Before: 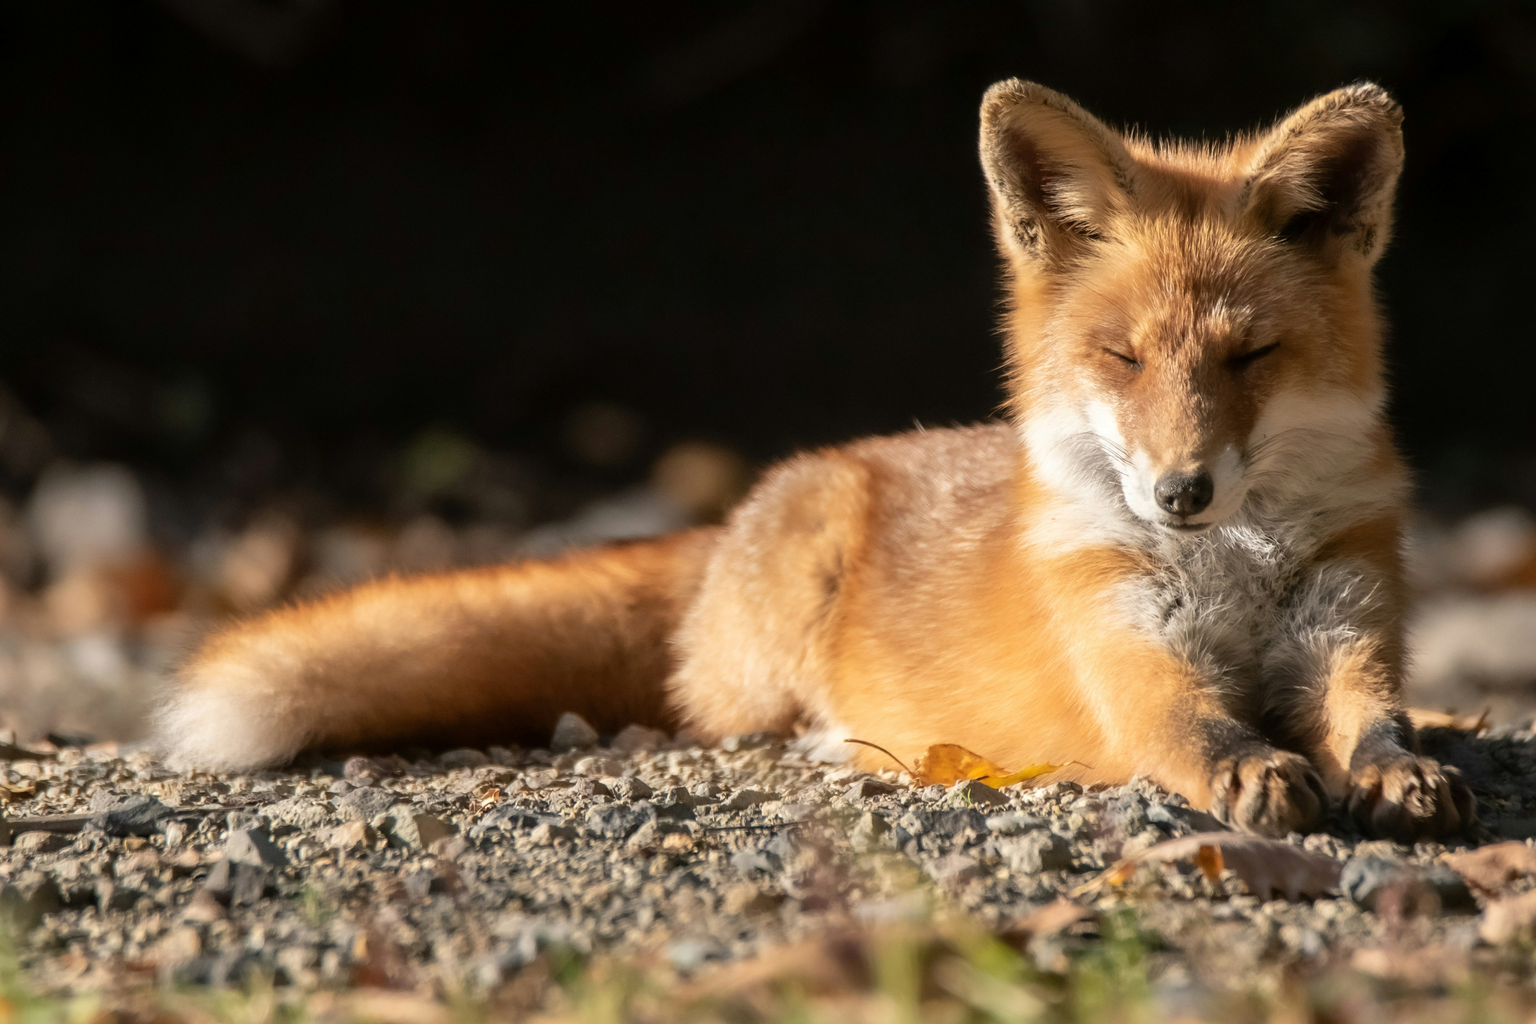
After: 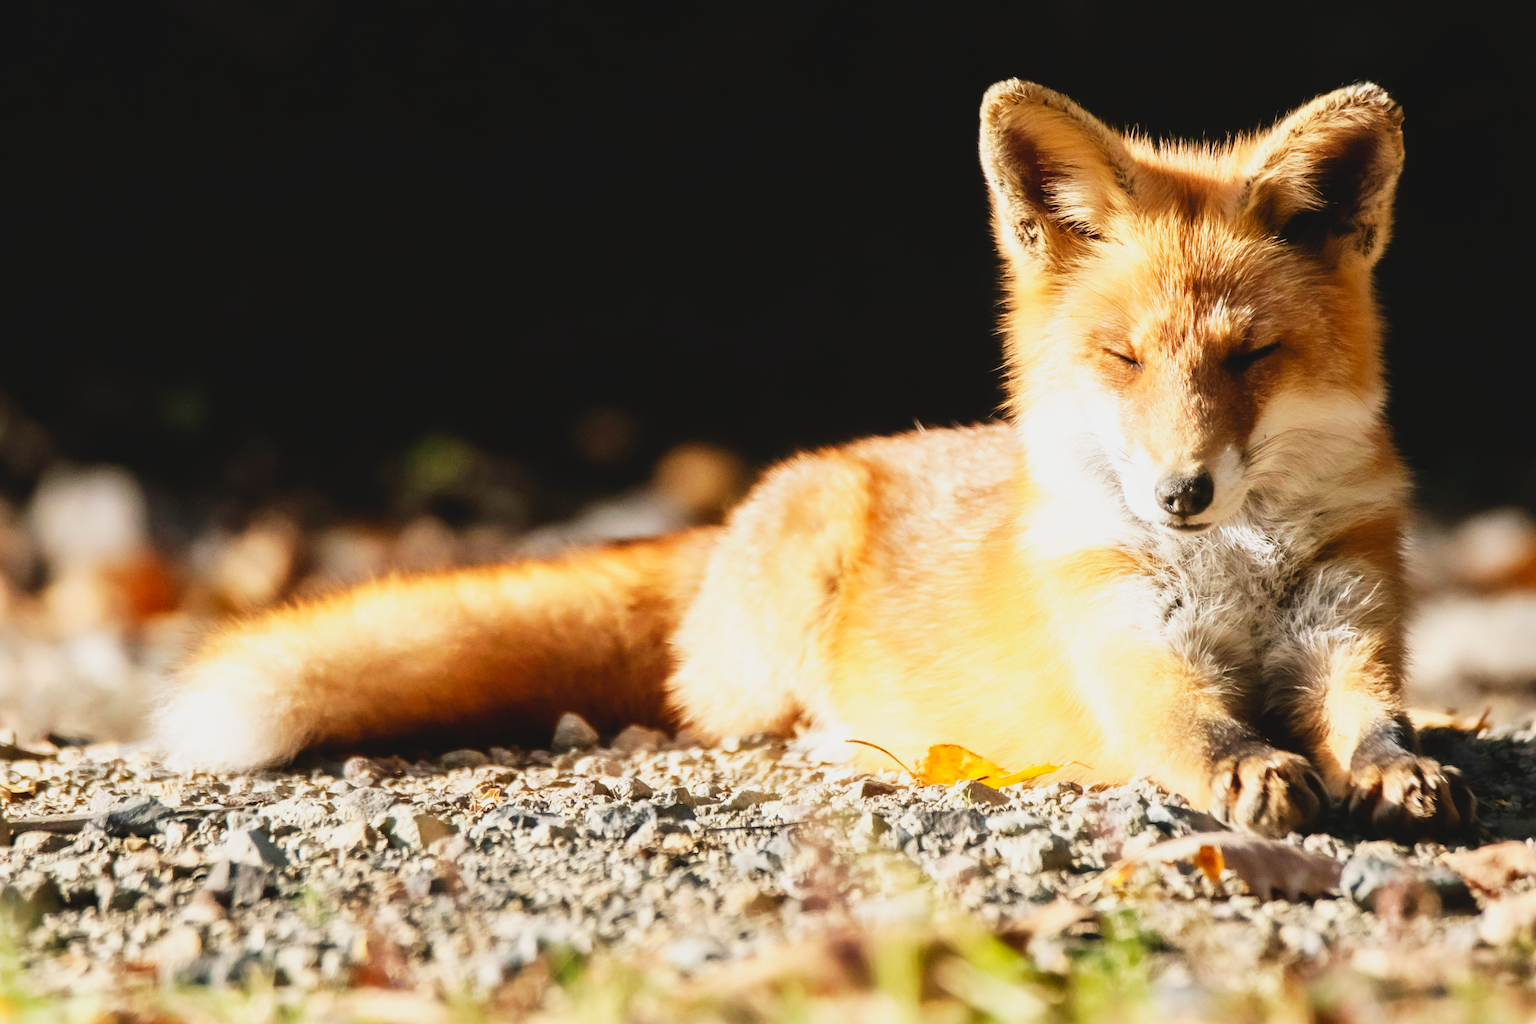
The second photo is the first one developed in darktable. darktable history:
base curve: curves: ch0 [(0, 0) (0.007, 0.004) (0.027, 0.03) (0.046, 0.07) (0.207, 0.54) (0.442, 0.872) (0.673, 0.972) (1, 1)], preserve colors none
contrast brightness saturation: contrast -0.11
